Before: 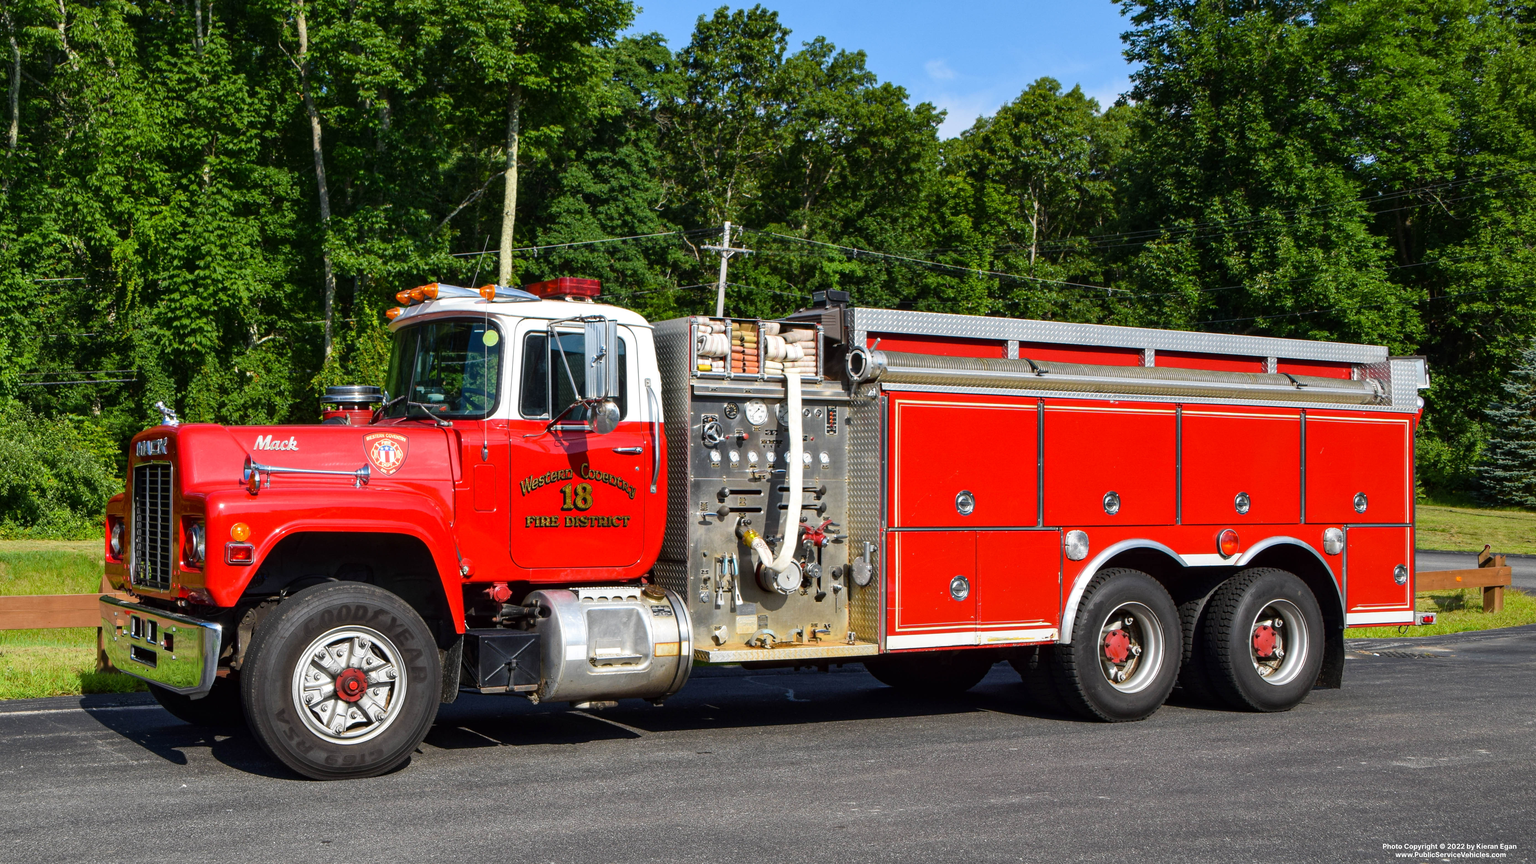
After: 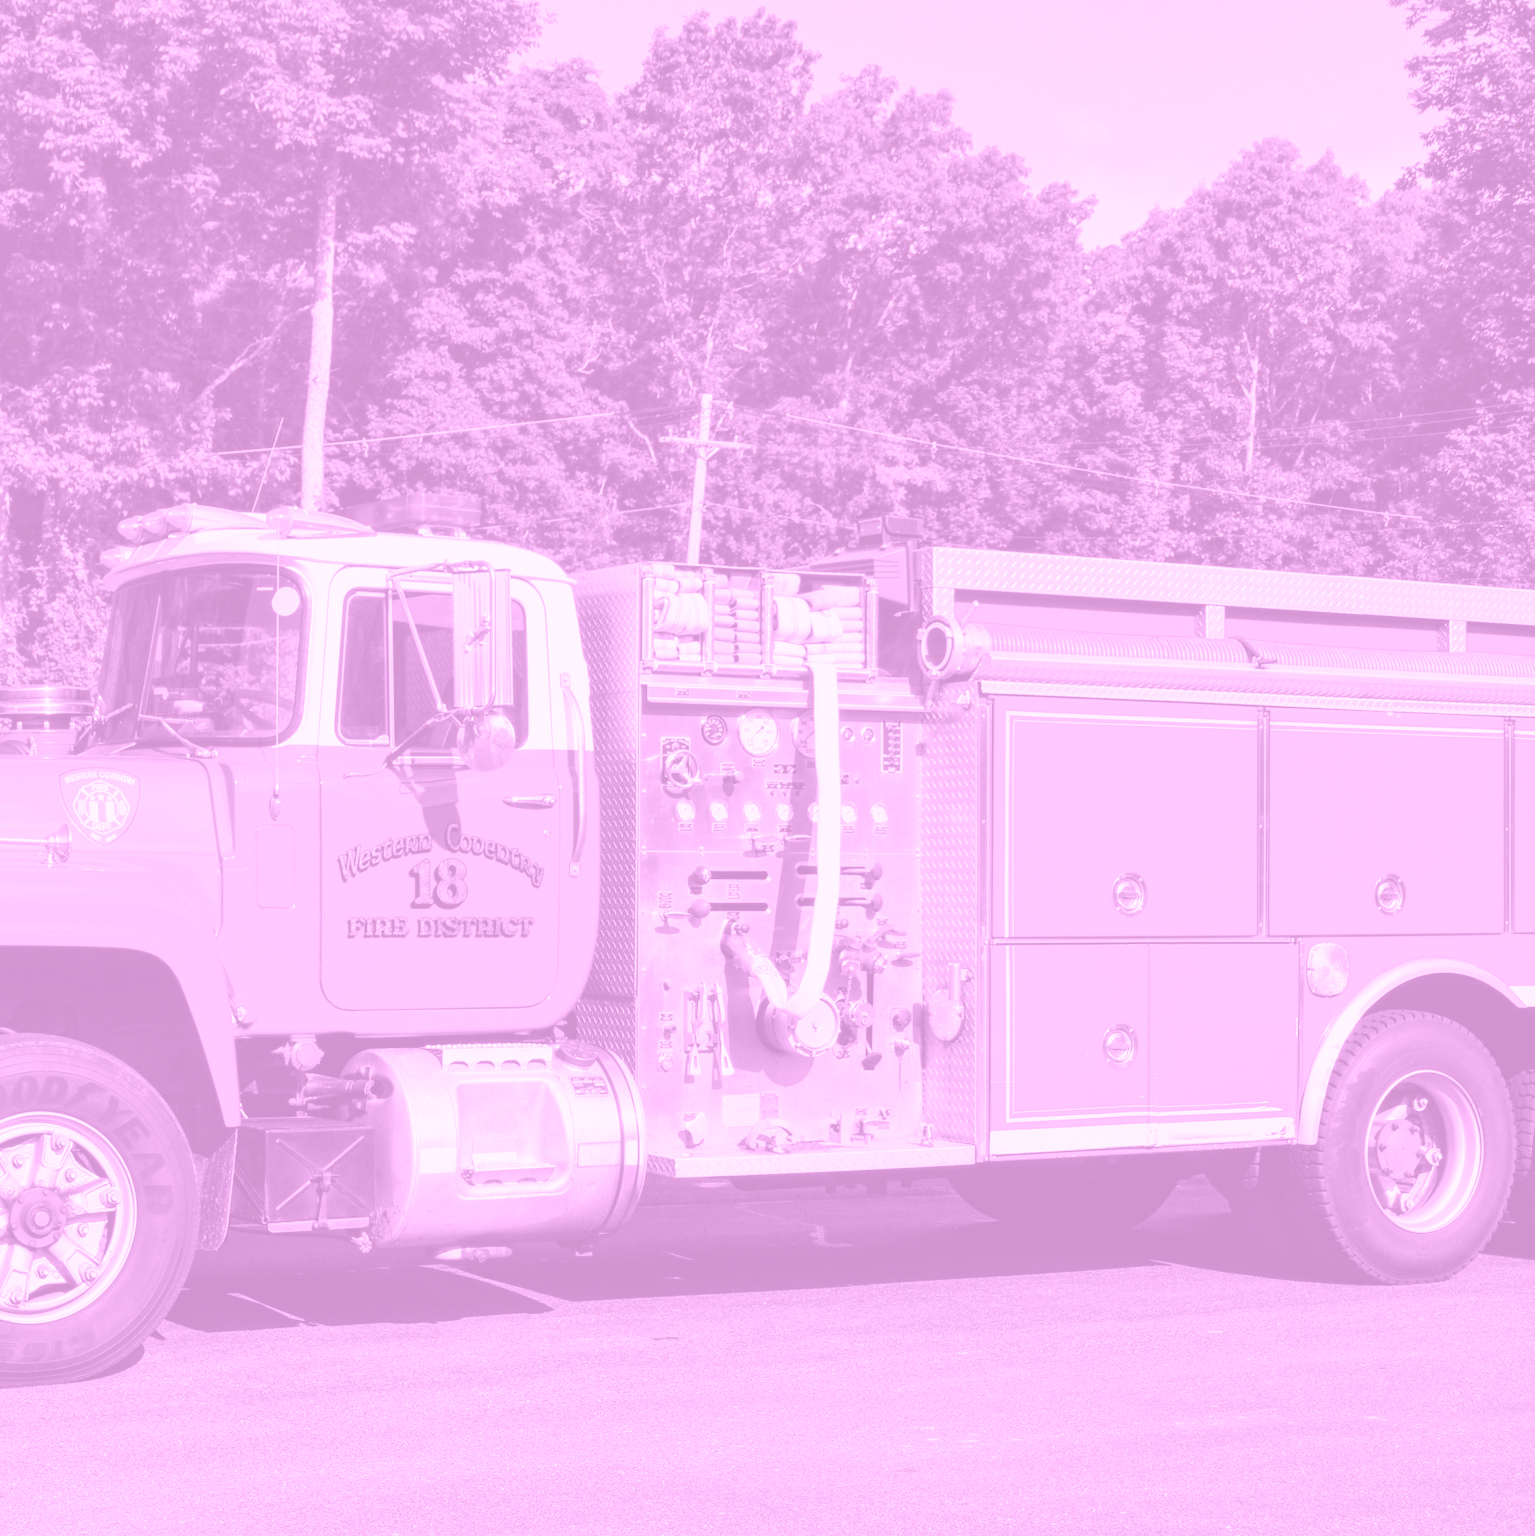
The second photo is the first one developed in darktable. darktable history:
colorize: hue 331.2°, saturation 75%, source mix 30.28%, lightness 70.52%, version 1
crop: left 21.496%, right 22.254%
exposure: black level correction 0, exposure 0.6 EV, compensate highlight preservation false
